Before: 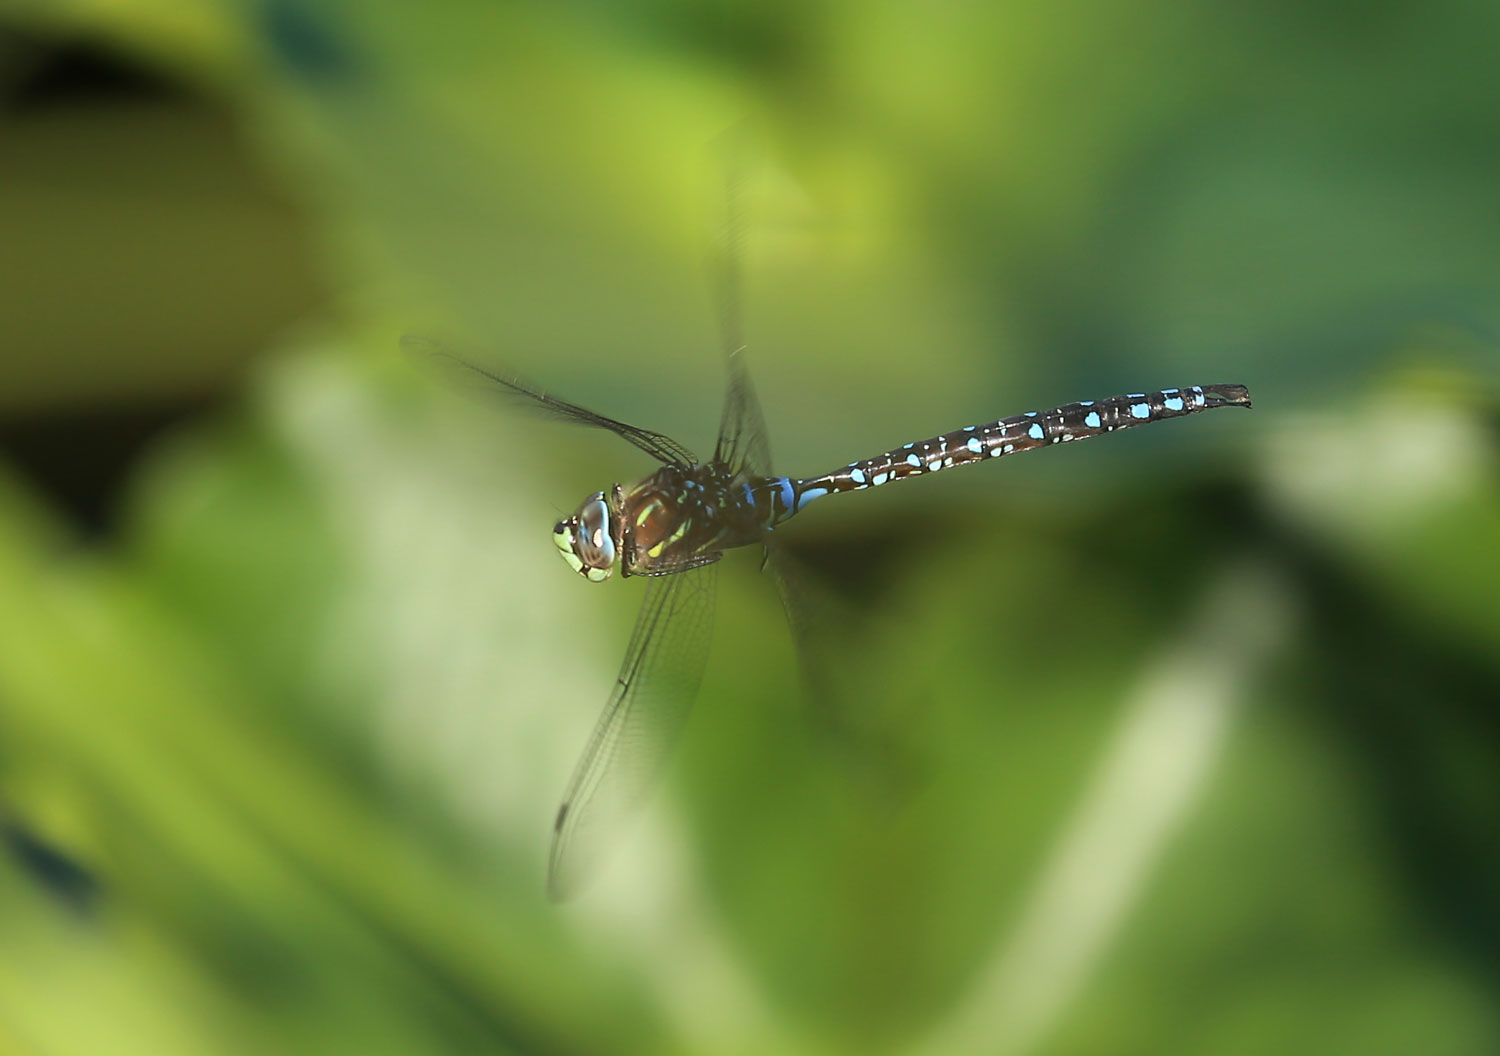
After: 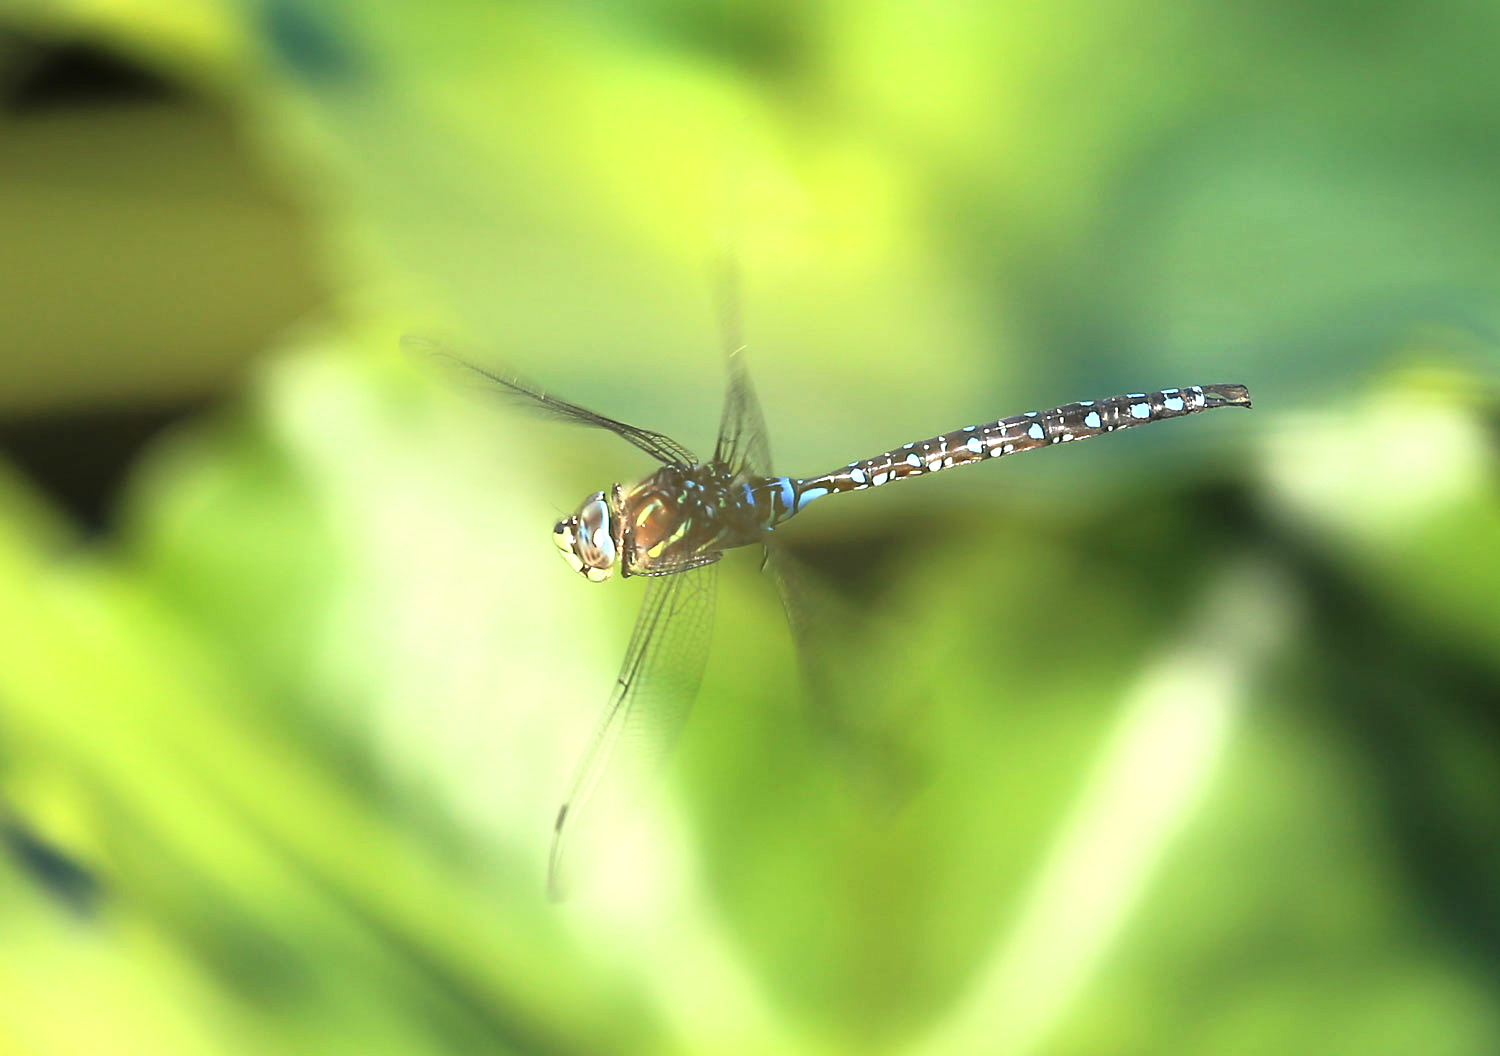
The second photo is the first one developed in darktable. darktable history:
exposure: black level correction 0, exposure 1.001 EV, compensate highlight preservation false
tone curve: curves: ch0 [(0, 0.01) (0.037, 0.032) (0.131, 0.108) (0.275, 0.286) (0.483, 0.517) (0.61, 0.661) (0.697, 0.768) (0.797, 0.876) (0.888, 0.952) (0.997, 0.995)]; ch1 [(0, 0) (0.312, 0.262) (0.425, 0.402) (0.5, 0.5) (0.527, 0.532) (0.556, 0.585) (0.683, 0.706) (0.746, 0.77) (1, 1)]; ch2 [(0, 0) (0.223, 0.185) (0.333, 0.284) (0.432, 0.4) (0.502, 0.502) (0.525, 0.527) (0.545, 0.564) (0.587, 0.613) (0.636, 0.654) (0.711, 0.729) (0.845, 0.855) (0.998, 0.977)], color space Lab, linked channels, preserve colors none
